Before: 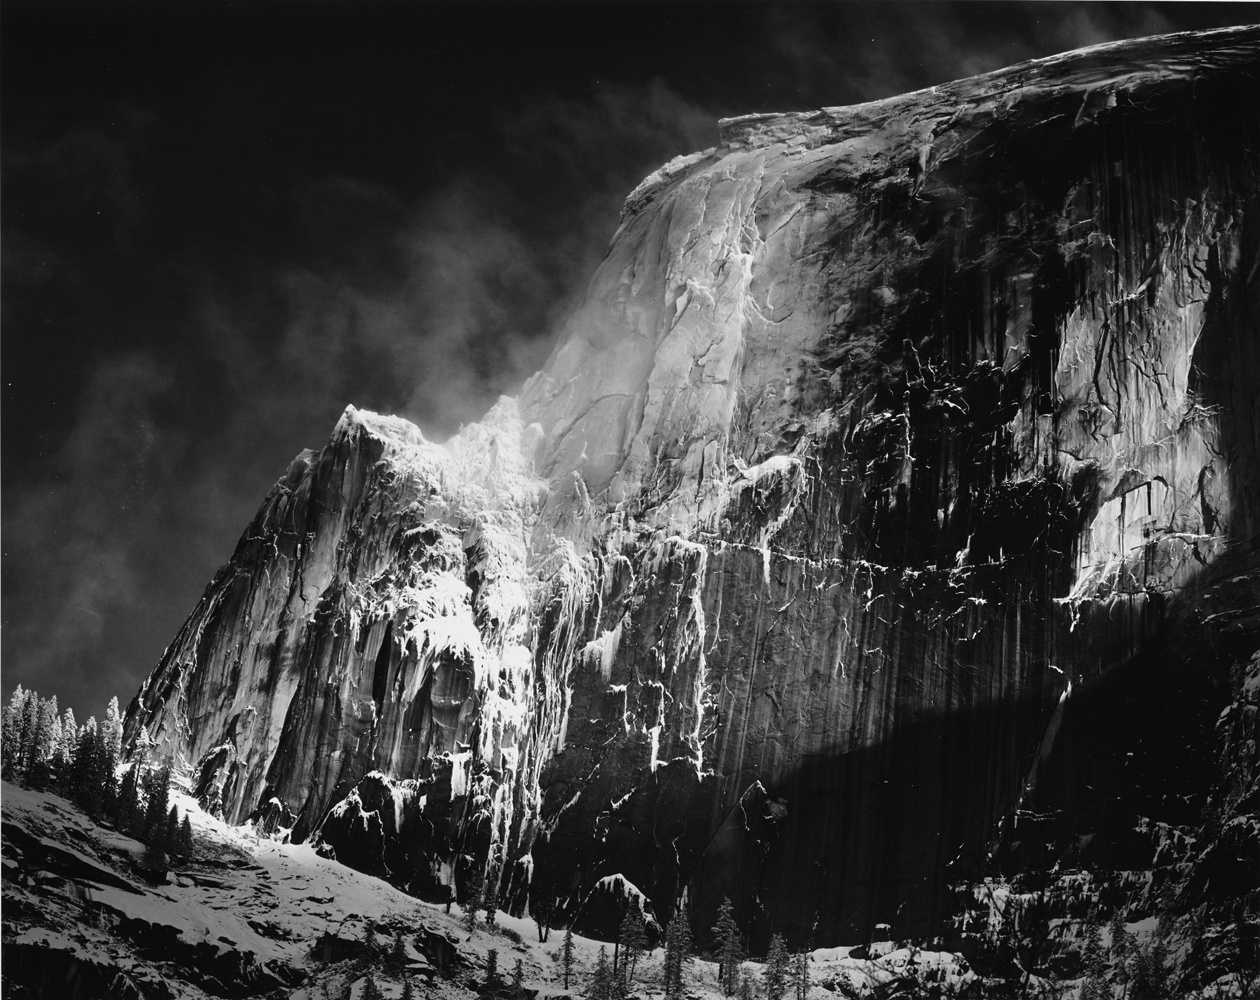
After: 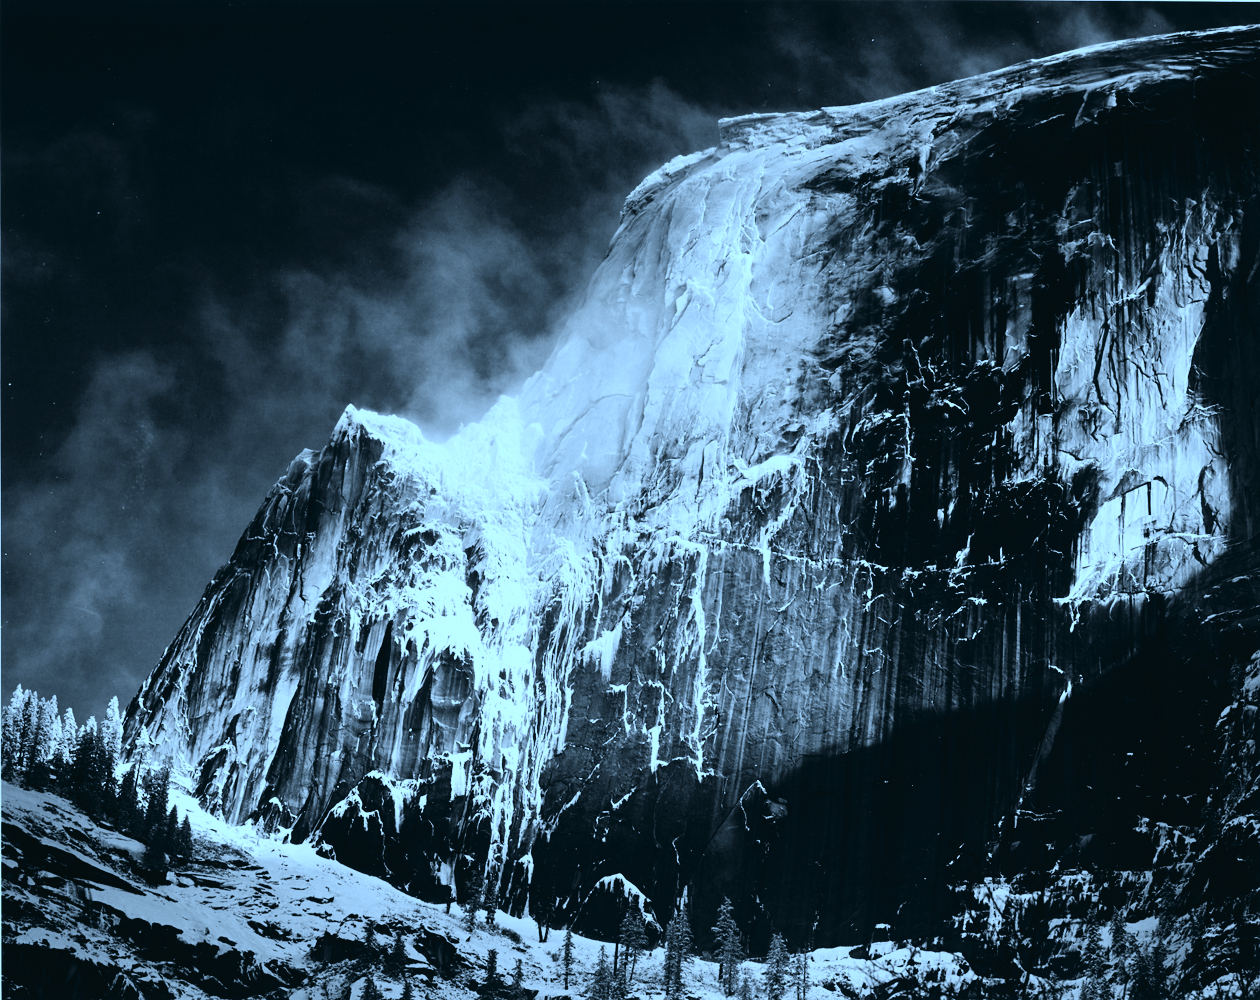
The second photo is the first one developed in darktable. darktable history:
color calibration: x 0.399, y 0.386, temperature 3704.72 K, gamut compression 1.63
tone curve: curves: ch0 [(0, 0.021) (0.148, 0.076) (0.232, 0.191) (0.398, 0.423) (0.572, 0.672) (0.705, 0.812) (0.877, 0.931) (0.99, 0.987)]; ch1 [(0, 0) (0.377, 0.325) (0.493, 0.486) (0.508, 0.502) (0.515, 0.514) (0.554, 0.586) (0.623, 0.658) (0.701, 0.704) (0.778, 0.751) (1, 1)]; ch2 [(0, 0) (0.431, 0.398) (0.485, 0.486) (0.495, 0.498) (0.511, 0.507) (0.58, 0.66) (0.679, 0.757) (0.749, 0.829) (1, 0.991)], color space Lab, independent channels, preserve colors none
